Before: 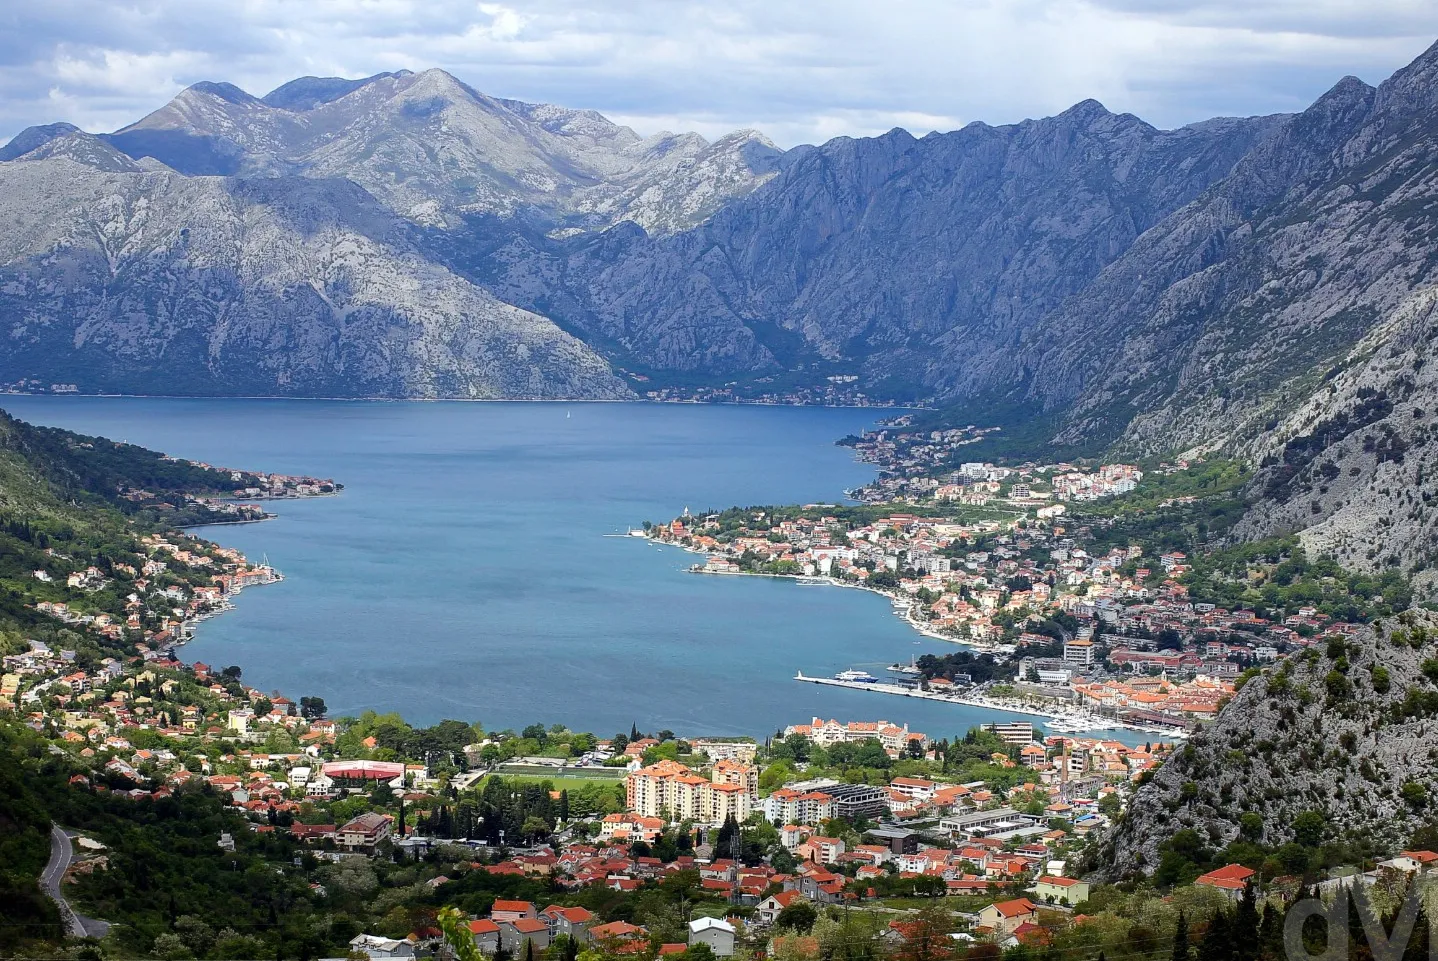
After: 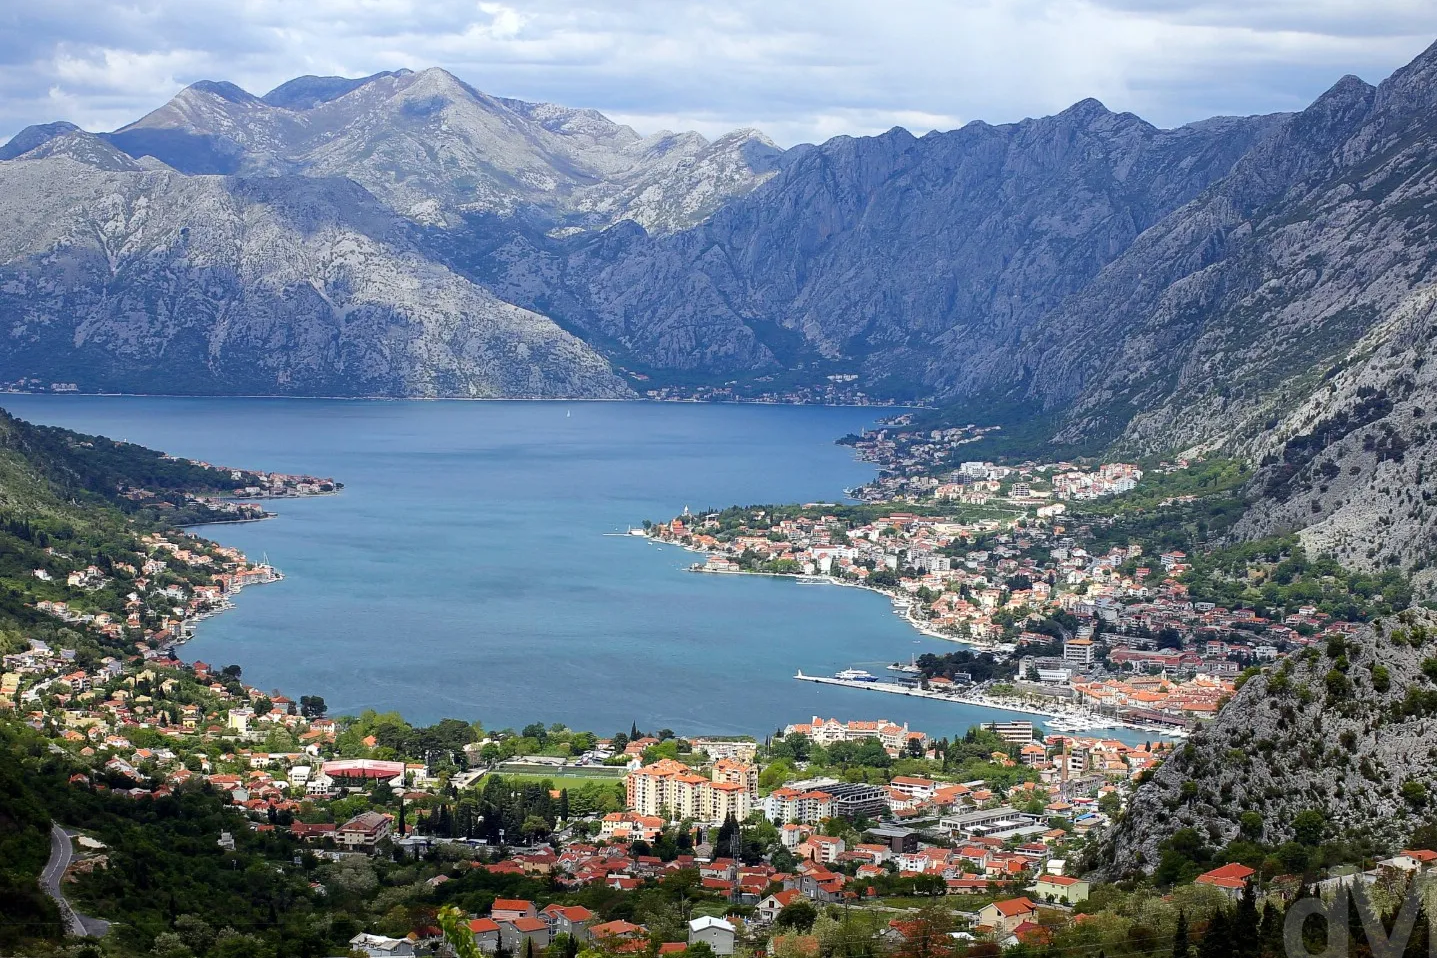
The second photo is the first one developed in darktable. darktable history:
crop: top 0.196%, bottom 0.104%
